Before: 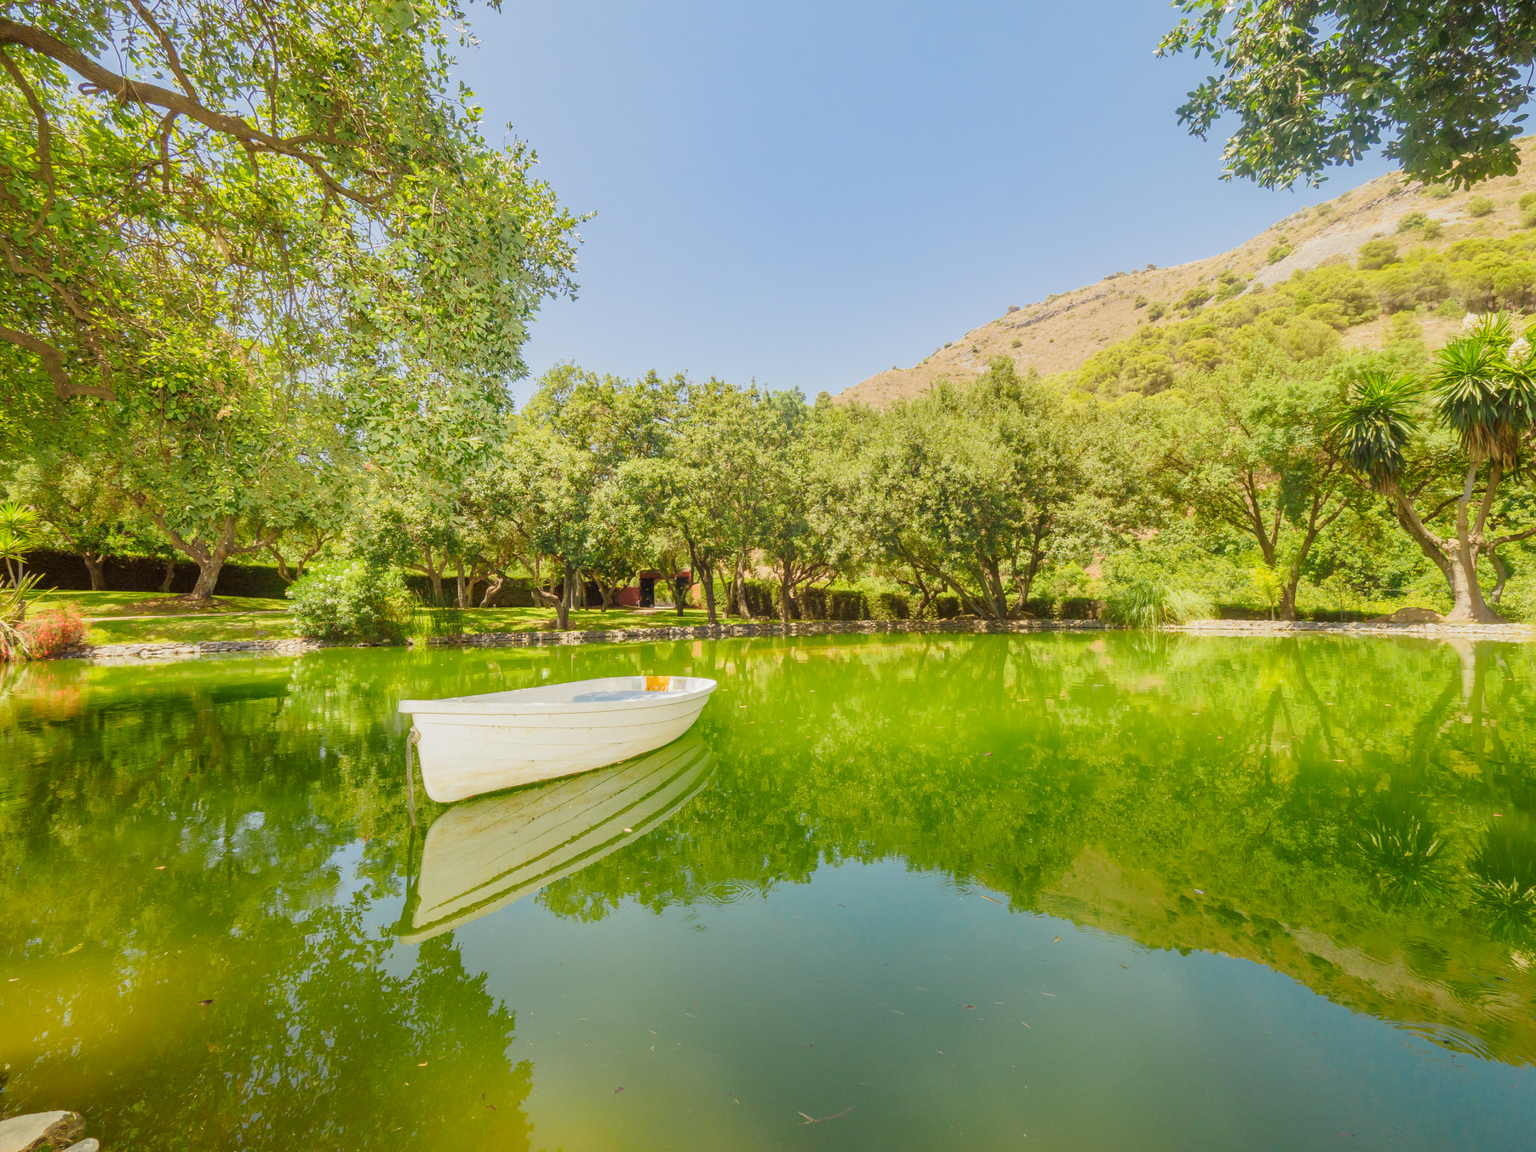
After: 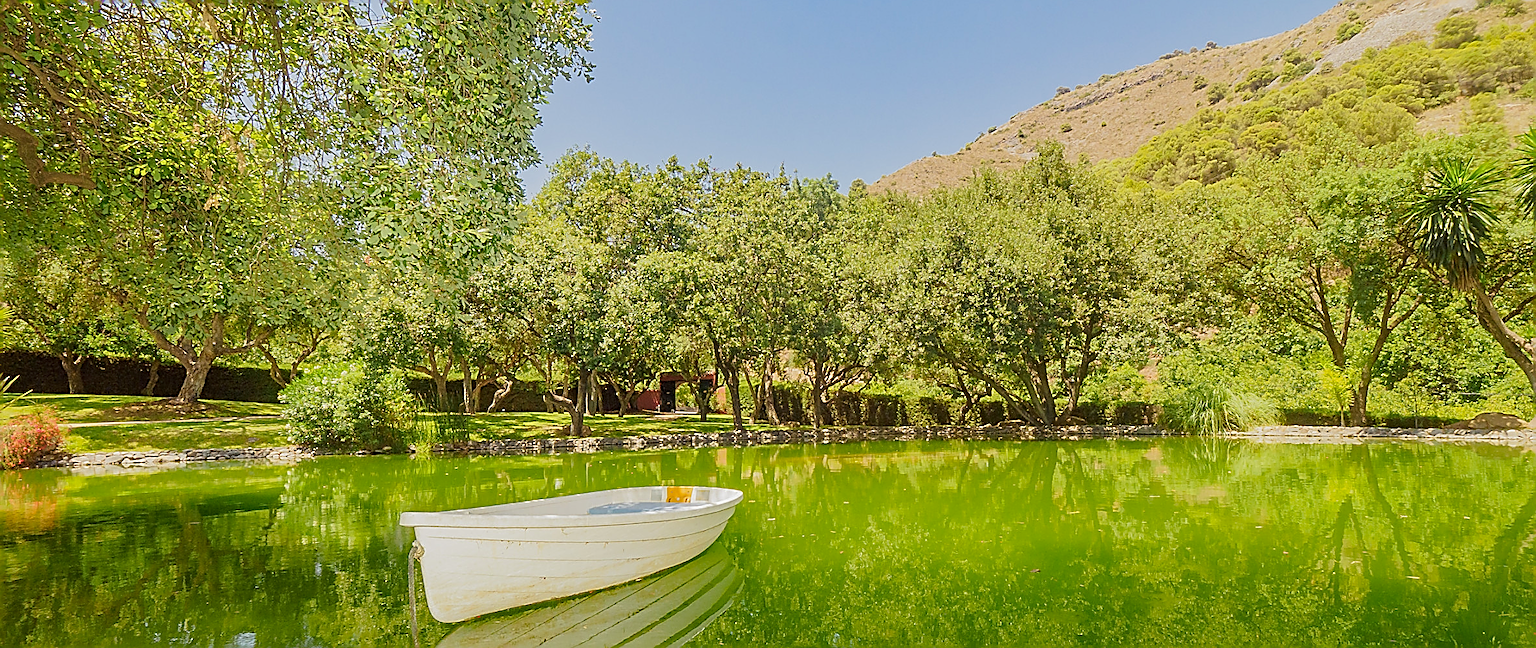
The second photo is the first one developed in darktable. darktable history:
haze removal: compatibility mode true, adaptive false
exposure: exposure -0.212 EV, compensate highlight preservation false
sharpen: amount 1.872
crop: left 1.82%, top 19.56%, right 5.384%, bottom 28.174%
